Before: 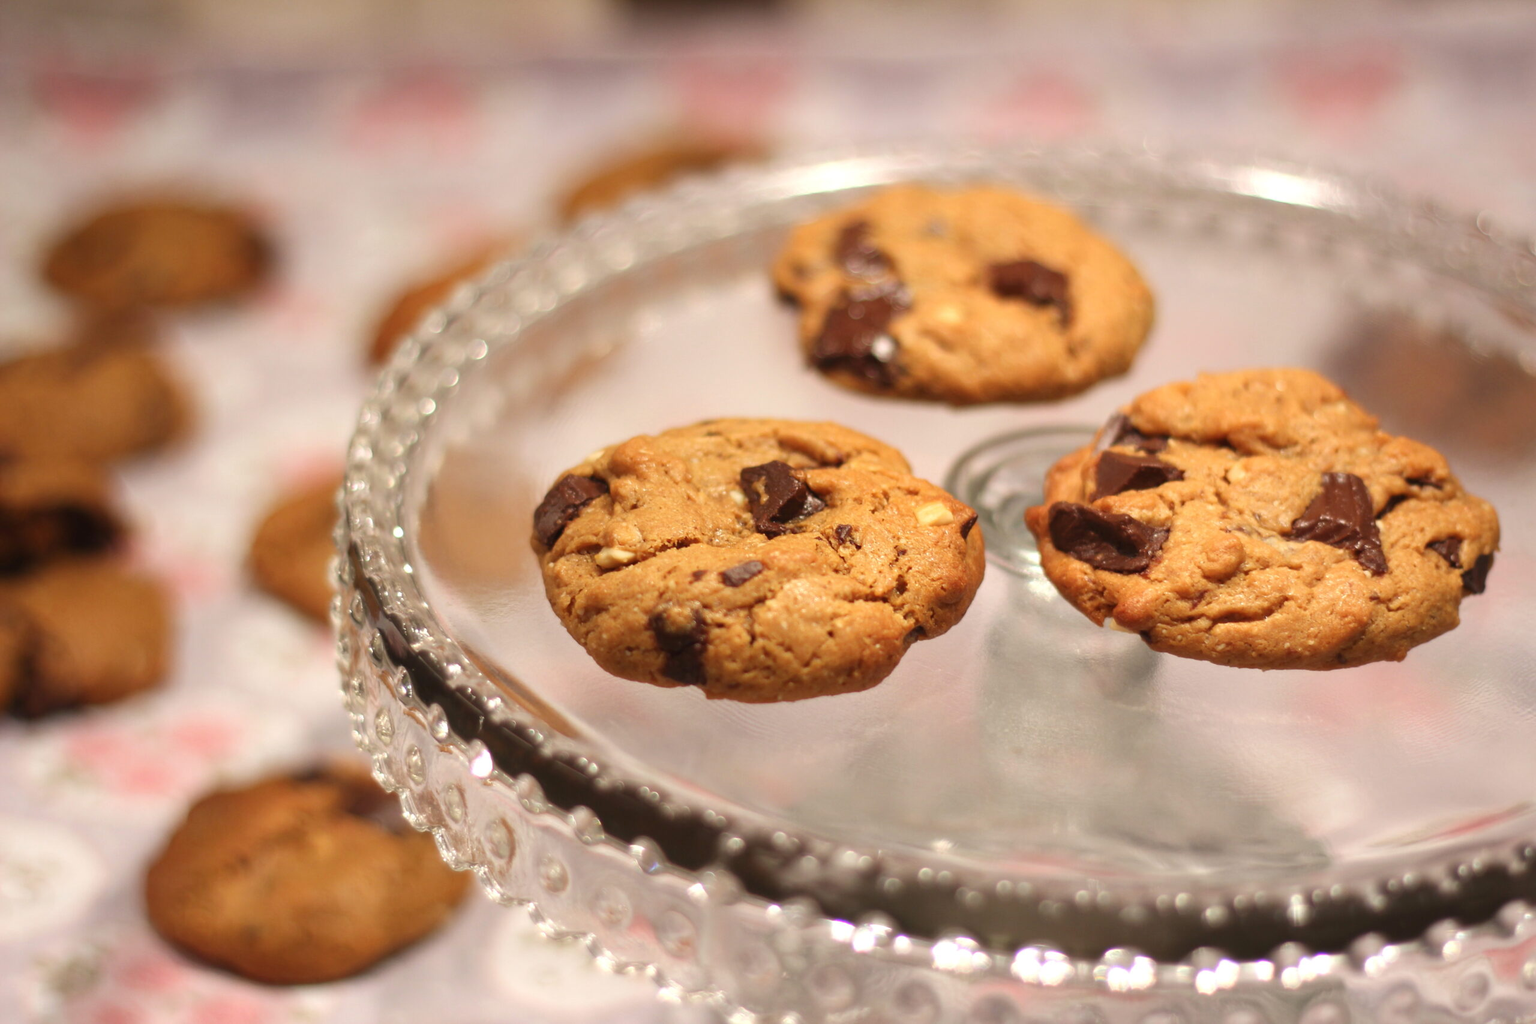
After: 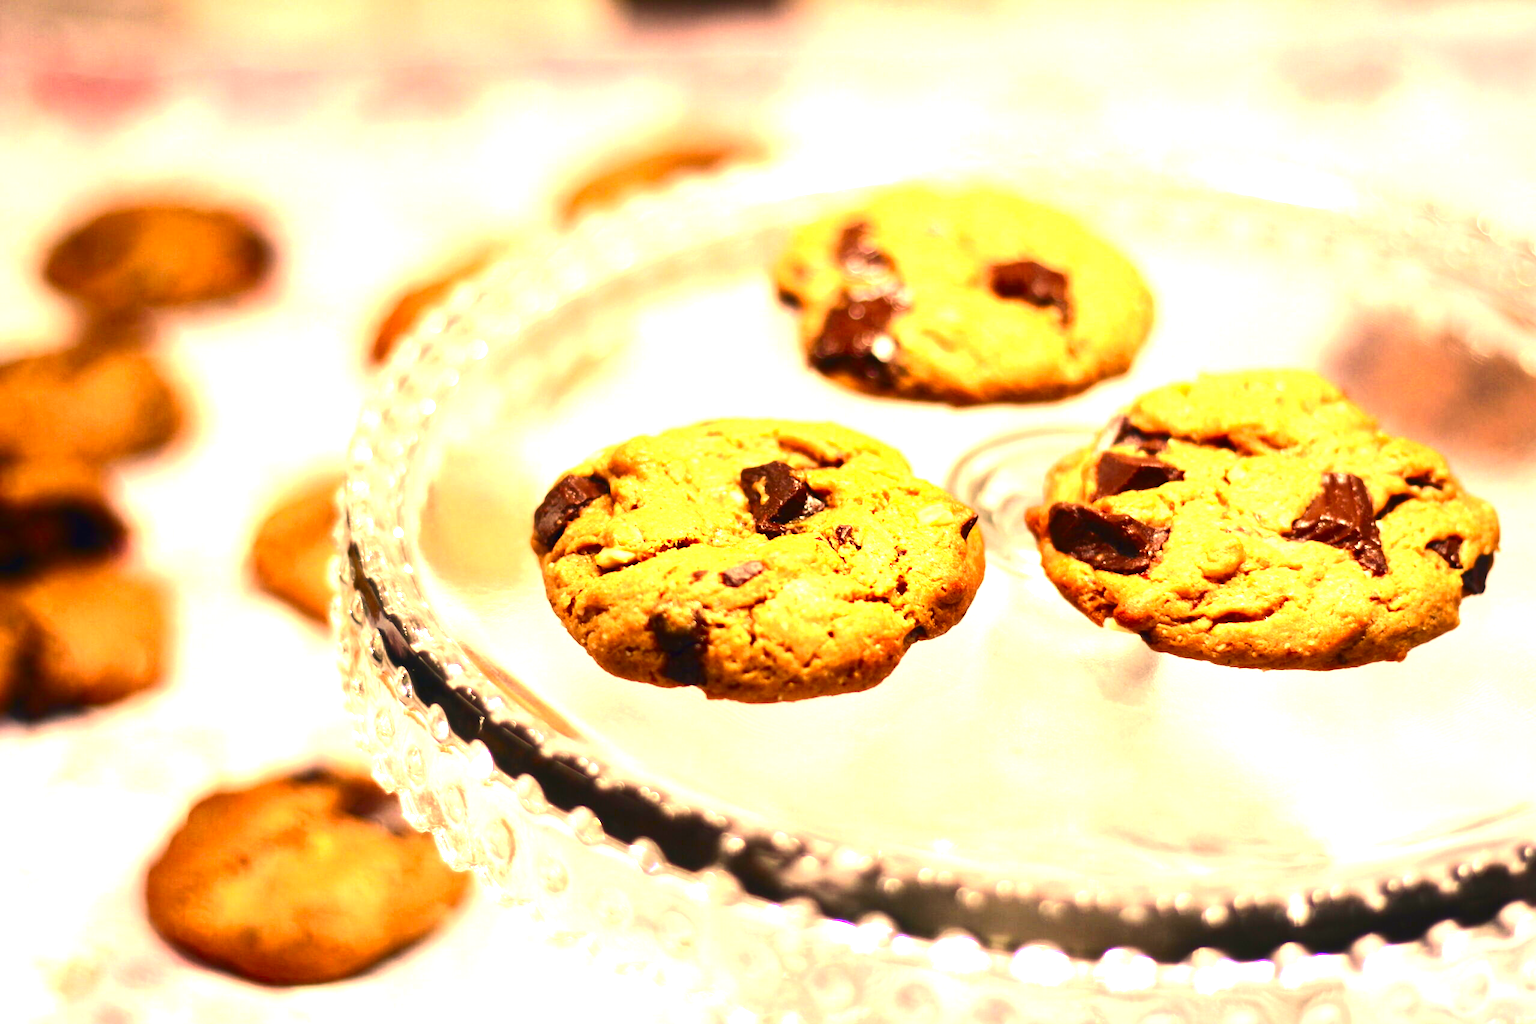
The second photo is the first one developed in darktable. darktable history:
contrast brightness saturation: contrast 0.185, brightness -0.104, saturation 0.209
color correction: highlights a* 10.29, highlights b* 14.11, shadows a* -9.59, shadows b* -14.87
color balance rgb: highlights gain › chroma 2.048%, highlights gain › hue 66.82°, linear chroma grading › global chroma 7.667%, perceptual saturation grading › global saturation 20%, perceptual saturation grading › highlights -49.063%, perceptual saturation grading › shadows 23.971%, perceptual brilliance grading › global brilliance 20.217%, perceptual brilliance grading › shadows -39.415%, global vibrance 9.992%
exposure: black level correction 0, exposure 1.107 EV, compensate highlight preservation false
